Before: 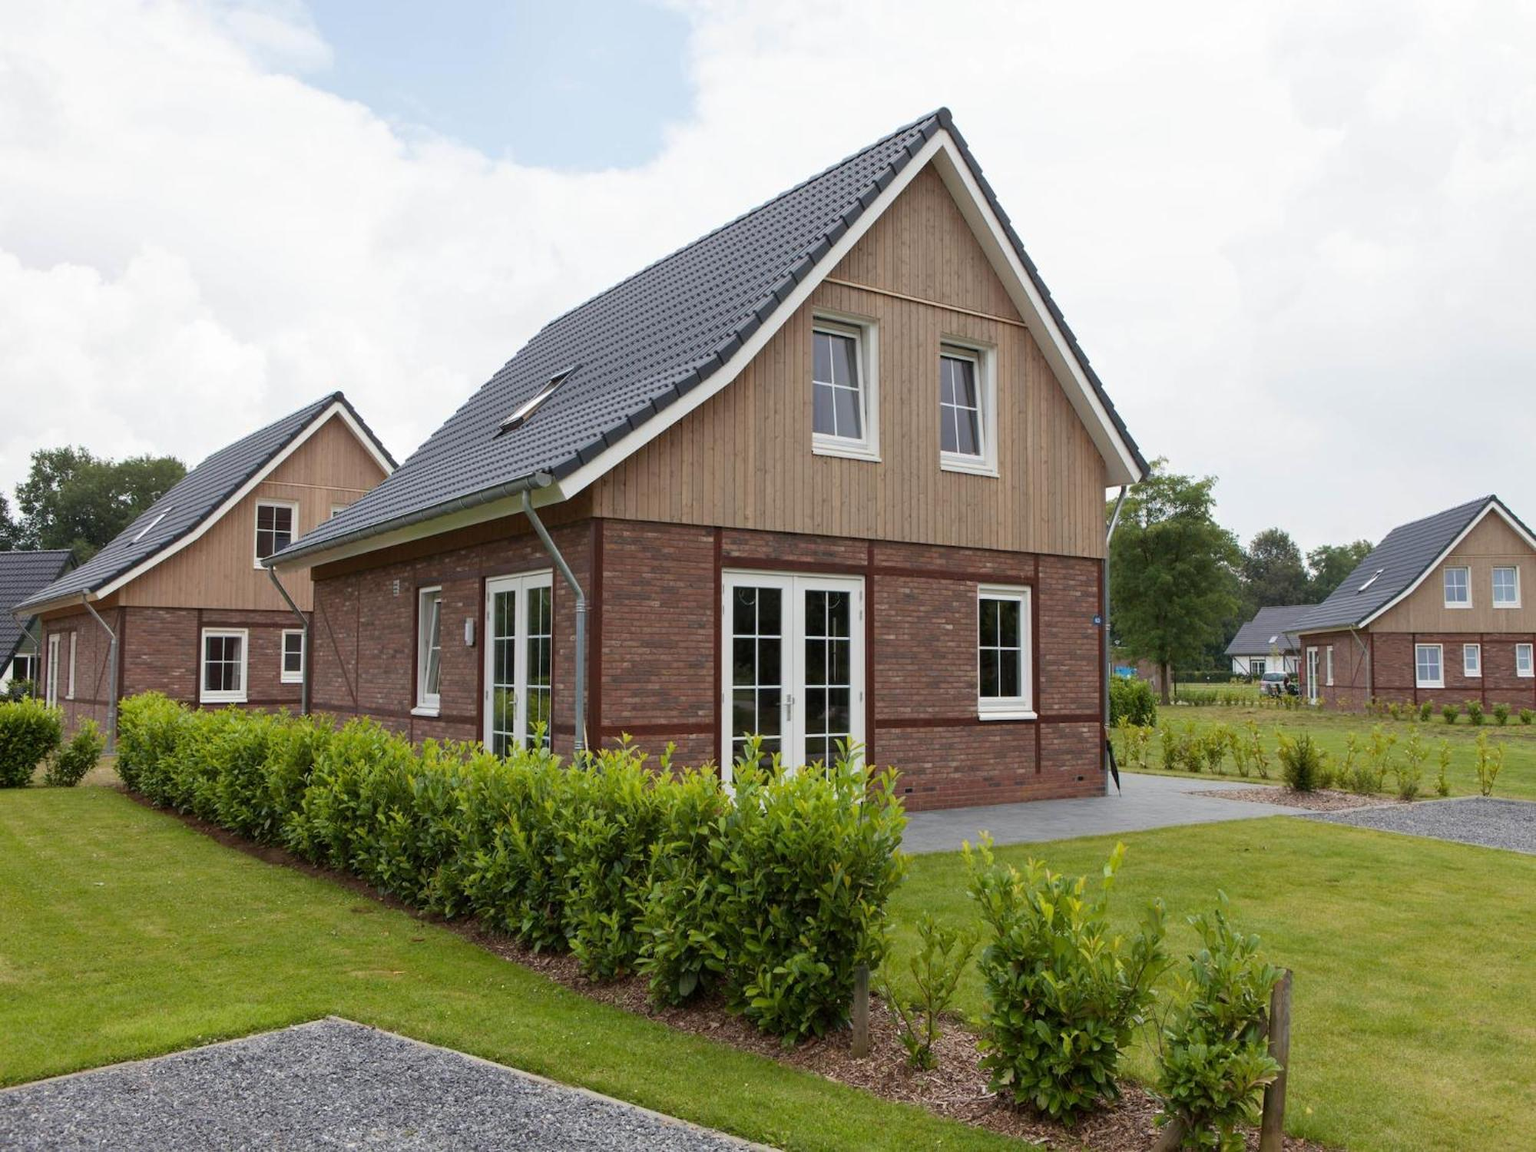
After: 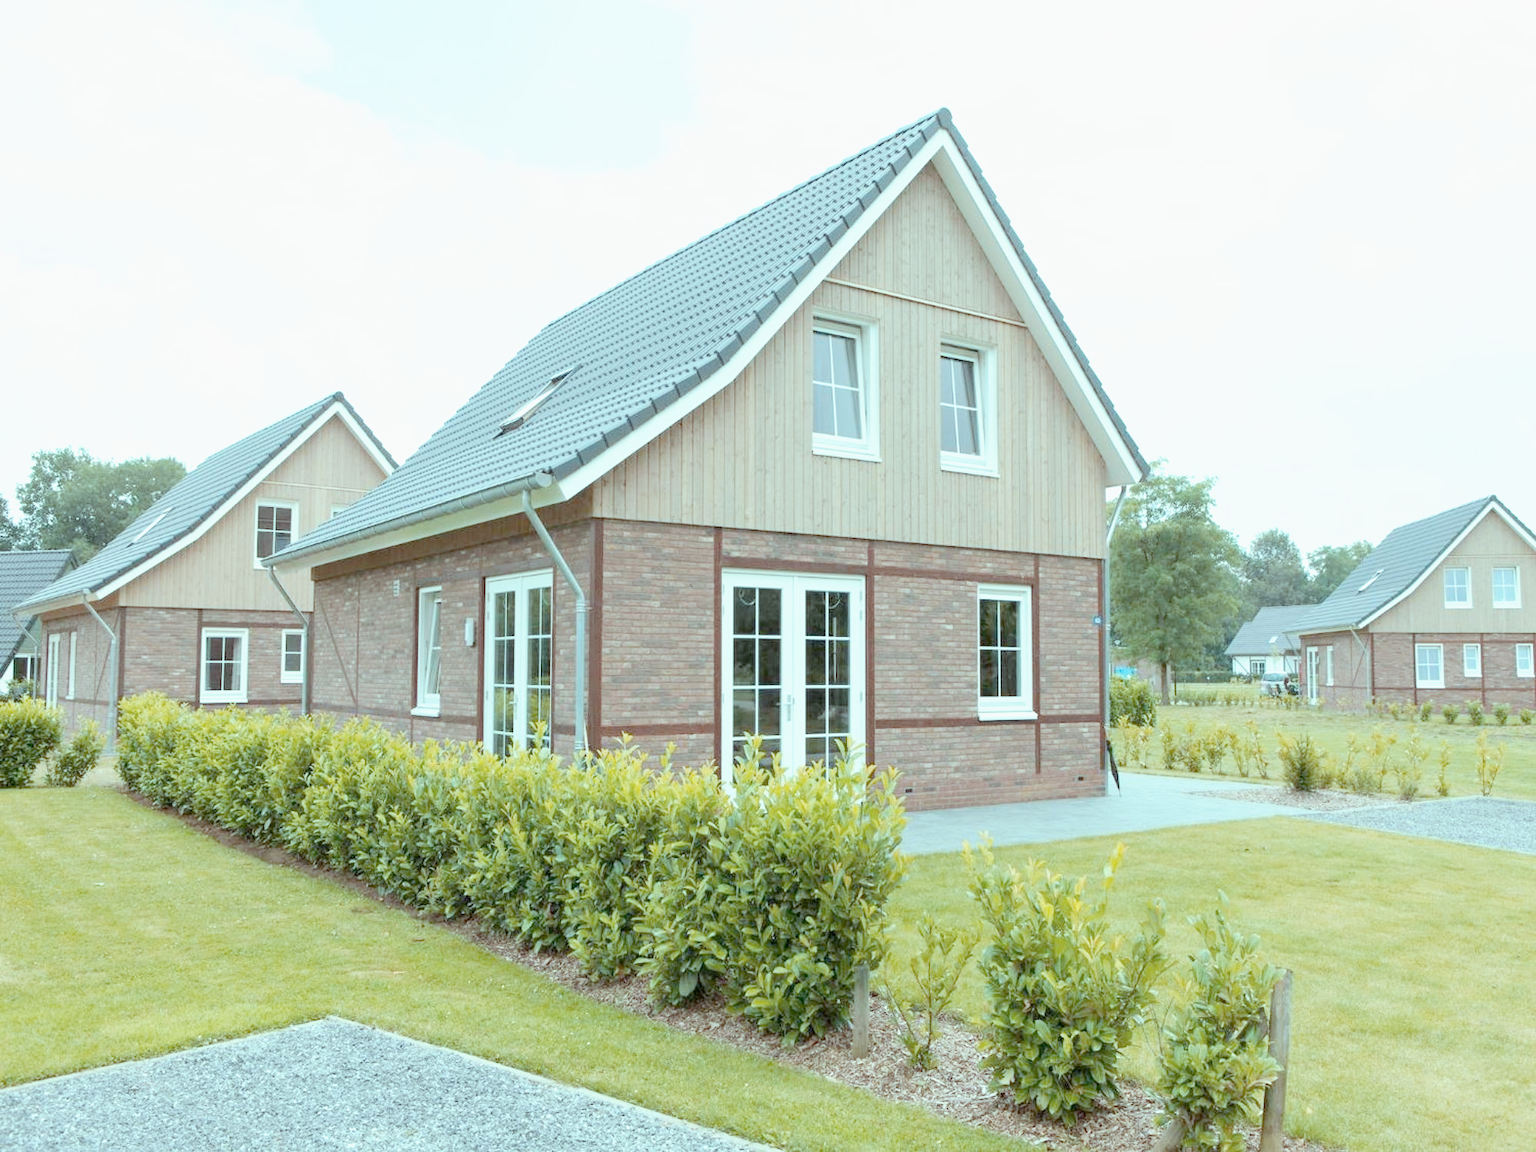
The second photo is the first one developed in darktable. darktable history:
tone curve: curves: ch0 [(0, 0) (0.003, 0.001) (0.011, 0.005) (0.025, 0.011) (0.044, 0.02) (0.069, 0.031) (0.1, 0.045) (0.136, 0.077) (0.177, 0.124) (0.224, 0.181) (0.277, 0.245) (0.335, 0.316) (0.399, 0.393) (0.468, 0.477) (0.543, 0.568) (0.623, 0.666) (0.709, 0.771) (0.801, 0.871) (0.898, 0.965) (1, 1)], preserve colors none
color look up table: target L [88.27, 79.3, 69.06, 64.83, 53.29, 37.3, 198.35, 93.66, 90.4, 78.49, 80.16, 68.18, 67.45, 66.5, 67.79, 59.09, 51.69, 53.83, 50.6, 40.3, 32.04, 85.68, 74.9, 56.73, 52.93, 53.34, 54.52, 48.28, 36.26, 28.42, 24.43, 20.78, 13.81, 11.07, 81.87, 81.96, 81.5, 81.39, 72.25, 66.22, 54.48, 48.43, 0 ×7], target a [-13.44, -12.13, -23.78, -48.53, -42.7, -14.45, 0, -0.001, -14.11, 4.21, -7.597, 28.59, 18.46, 9.22, -9.382, 31.18, 41.57, 36.98, 38.09, 37.09, 10.41, -13.48, -10.56, -1.684, 33.11, 17.43, -9.814, -4.996, 6.937, -2.345, 12.28, -2.774, -1.6, -3.792, -14.71, -20.32, -17.78, -15.79, -39.61, -27.39, -19.63, -12.37, 0 ×7], target b [-2.961, -4.312, 44.29, 18.64, 23.2, 16.48, 0.001, 0.004, -2.717, 62.68, -3.64, 53.21, 55.73, 10.03, -3.203, 49.95, 28.3, 0.779, 19.7, 27.17, 12.12, -4.83, -4.289, -24.33, -8.904, -25.26, -46.51, -1.889, -44.49, -2.856, -12.7, -1.293, -2.488, -1.06, -4.921, -8.428, -7.506, -10.33, -9.107, -31.05, -30.11, -24.79, 0 ×7], num patches 42
